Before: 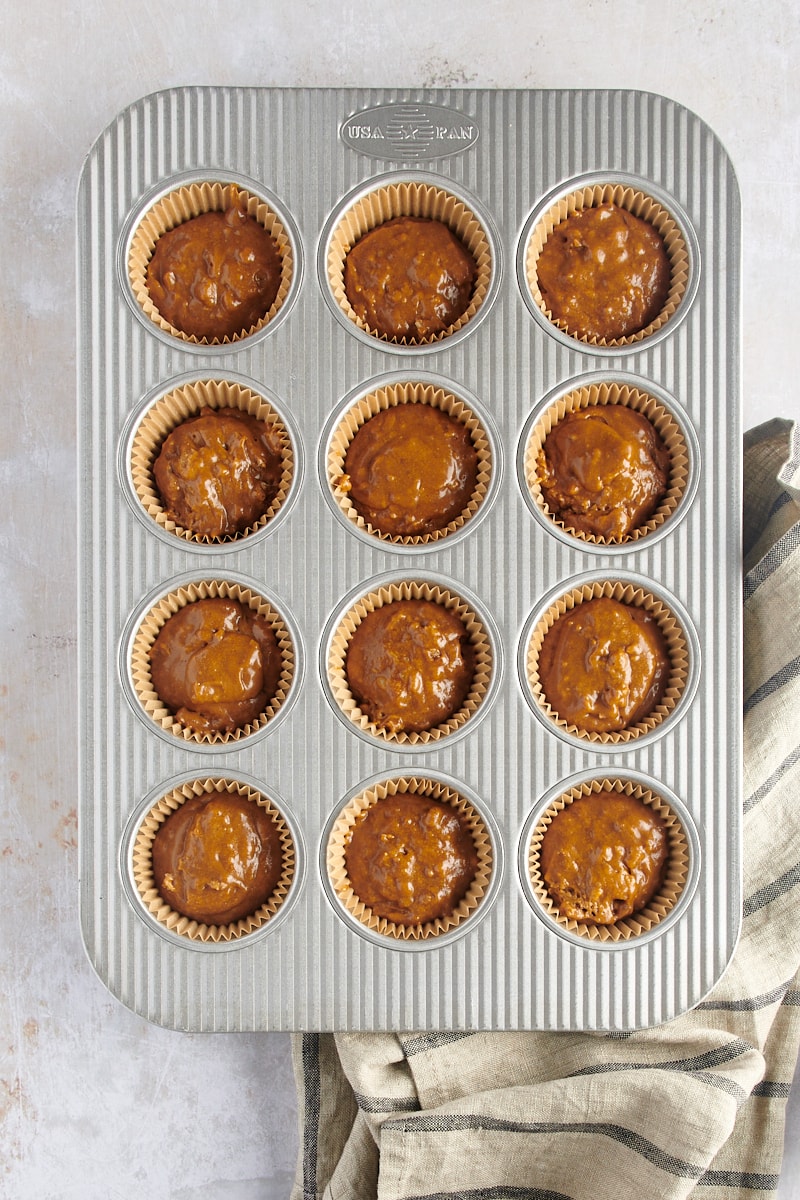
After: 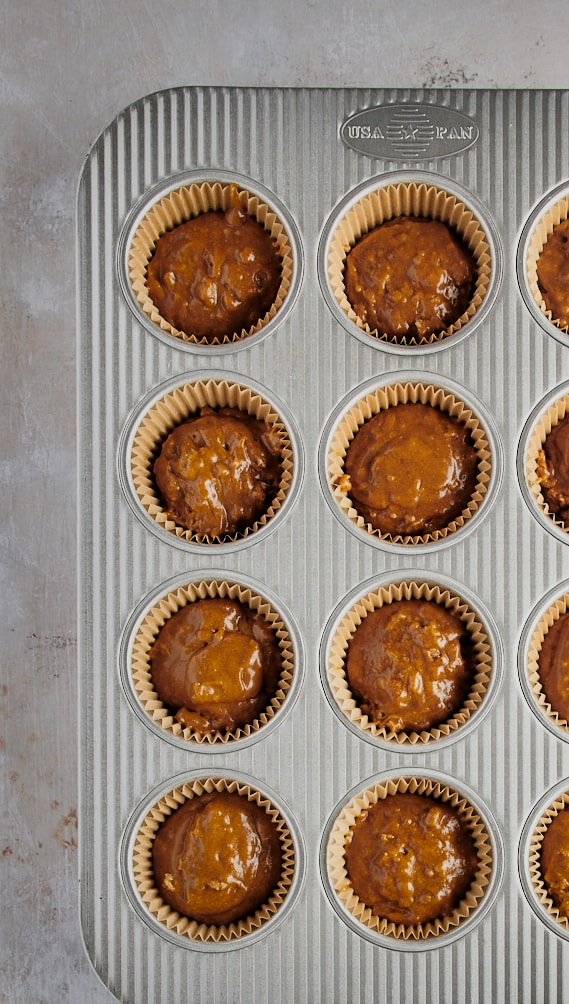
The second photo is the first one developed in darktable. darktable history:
crop: right 28.773%, bottom 16.326%
filmic rgb: black relative exposure -7.5 EV, white relative exposure 4.99 EV, hardness 3.34, contrast 1.299, iterations of high-quality reconstruction 10
shadows and highlights: shadows 21, highlights -80.88, soften with gaussian
